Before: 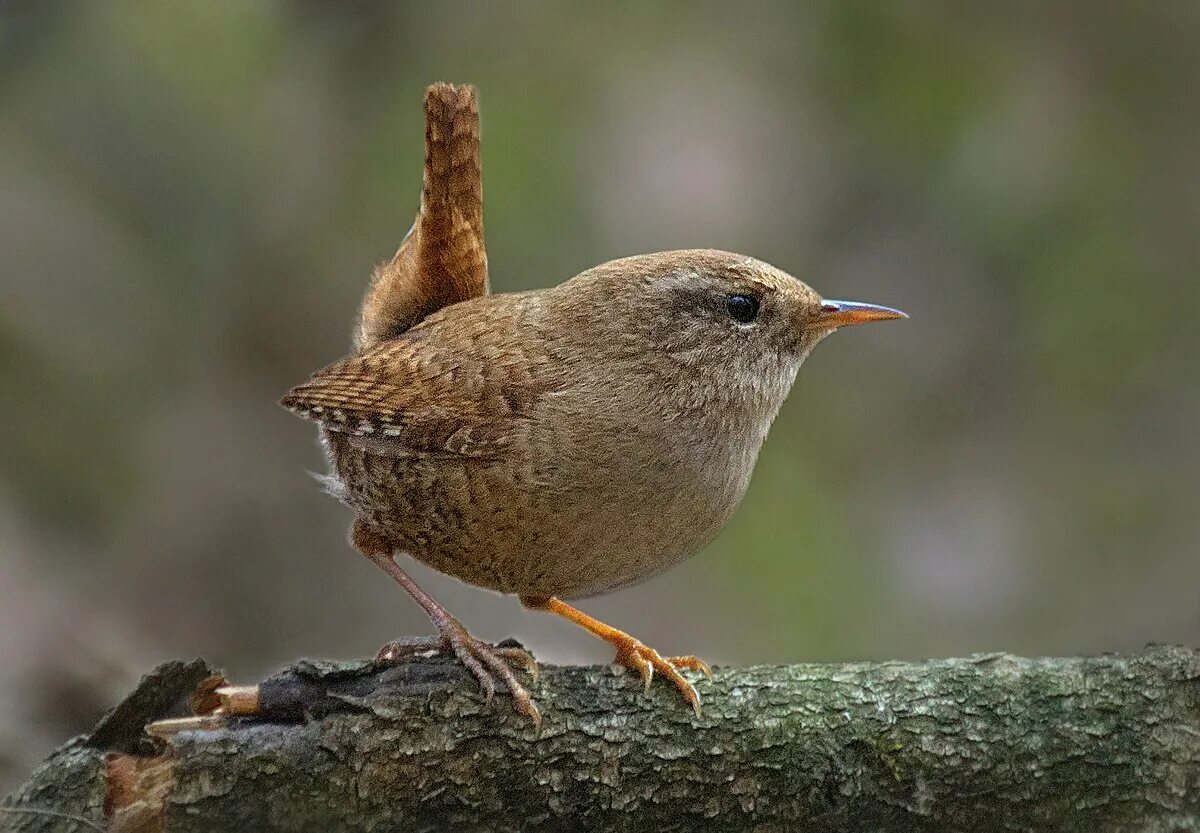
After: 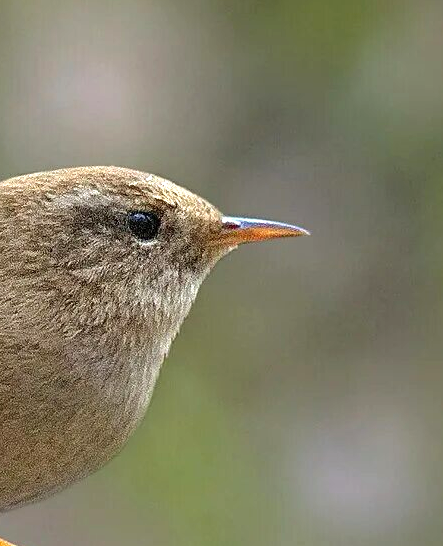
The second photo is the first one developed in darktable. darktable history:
shadows and highlights: shadows 60, soften with gaussian
crop and rotate: left 49.936%, top 10.094%, right 13.136%, bottom 24.256%
exposure: exposure 0.556 EV, compensate highlight preservation false
